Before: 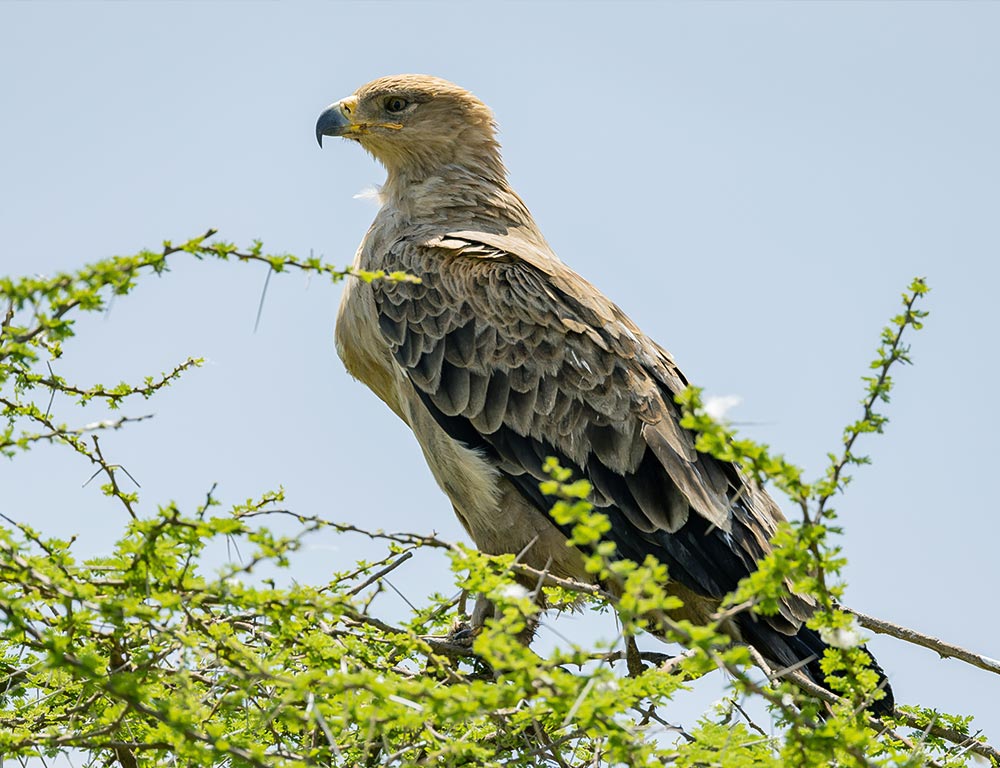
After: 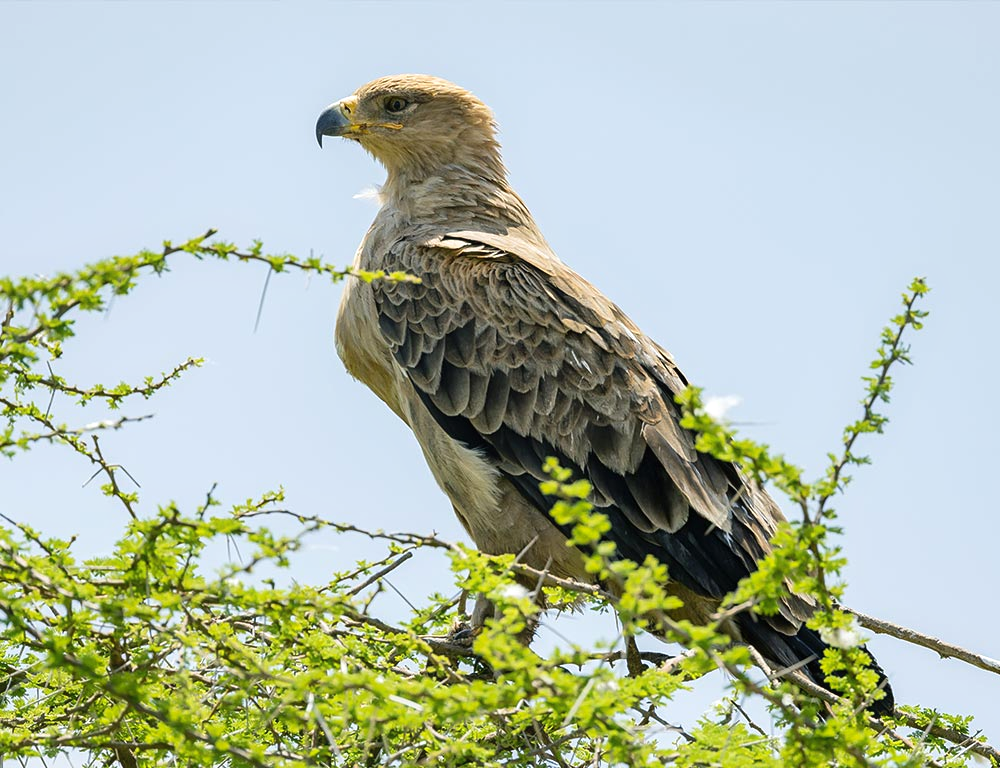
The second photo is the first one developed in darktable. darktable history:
exposure: exposure 0.174 EV, compensate exposure bias true, compensate highlight preservation false
contrast equalizer: y [[0.5, 0.5, 0.472, 0.5, 0.5, 0.5], [0.5 ×6], [0.5 ×6], [0 ×6], [0 ×6]]
